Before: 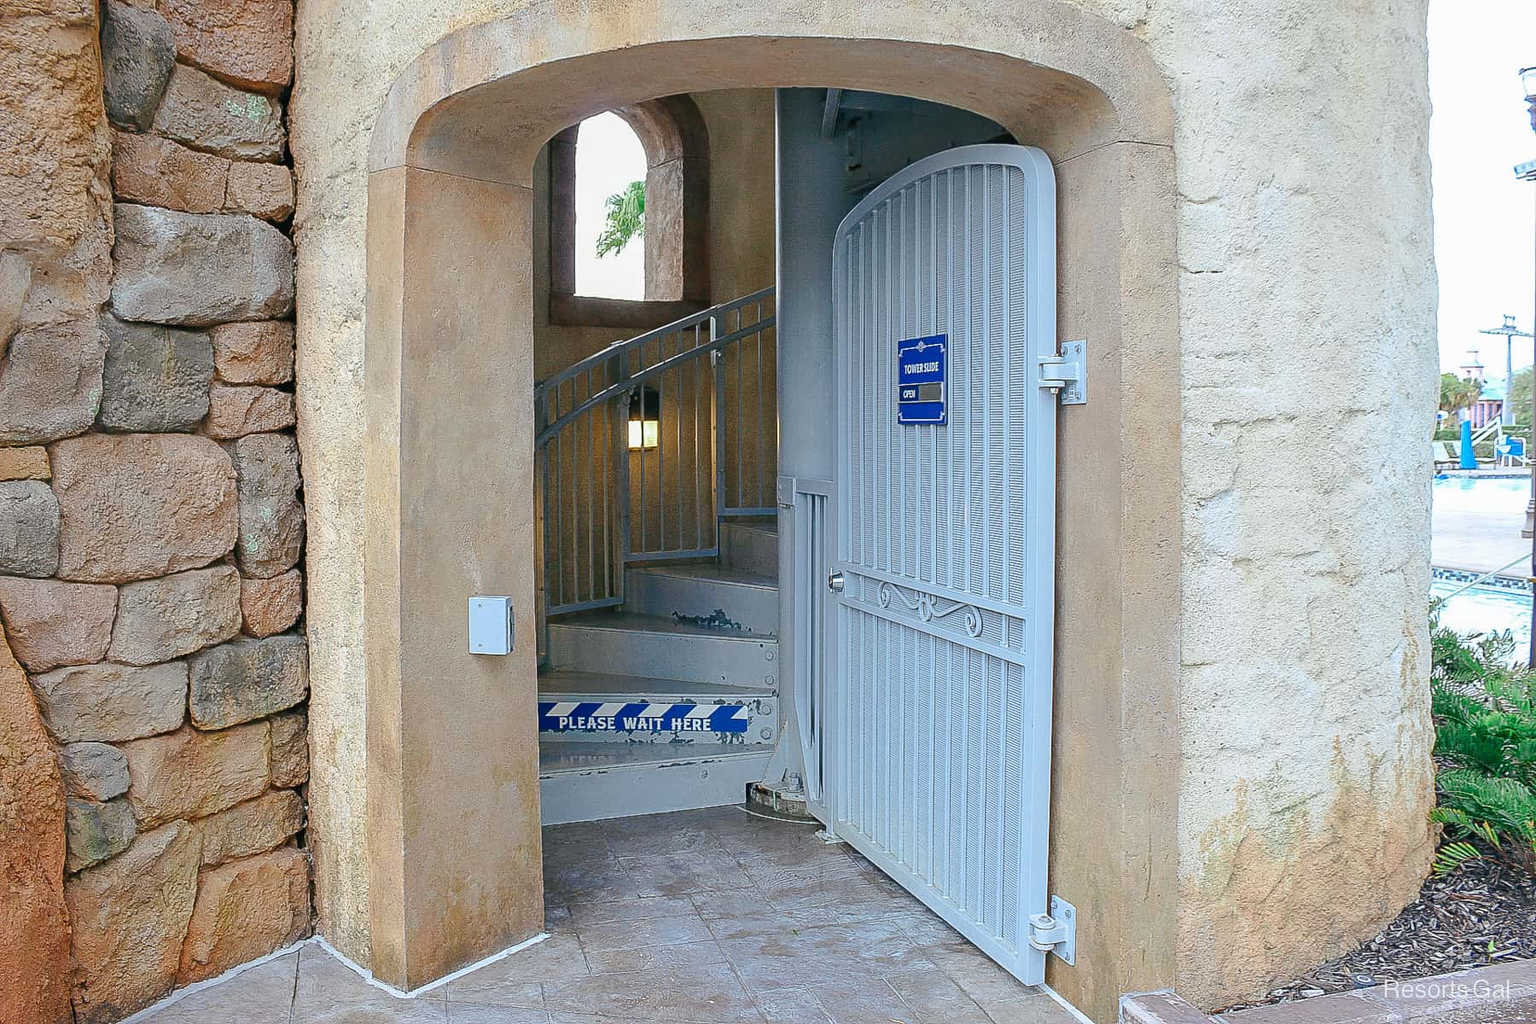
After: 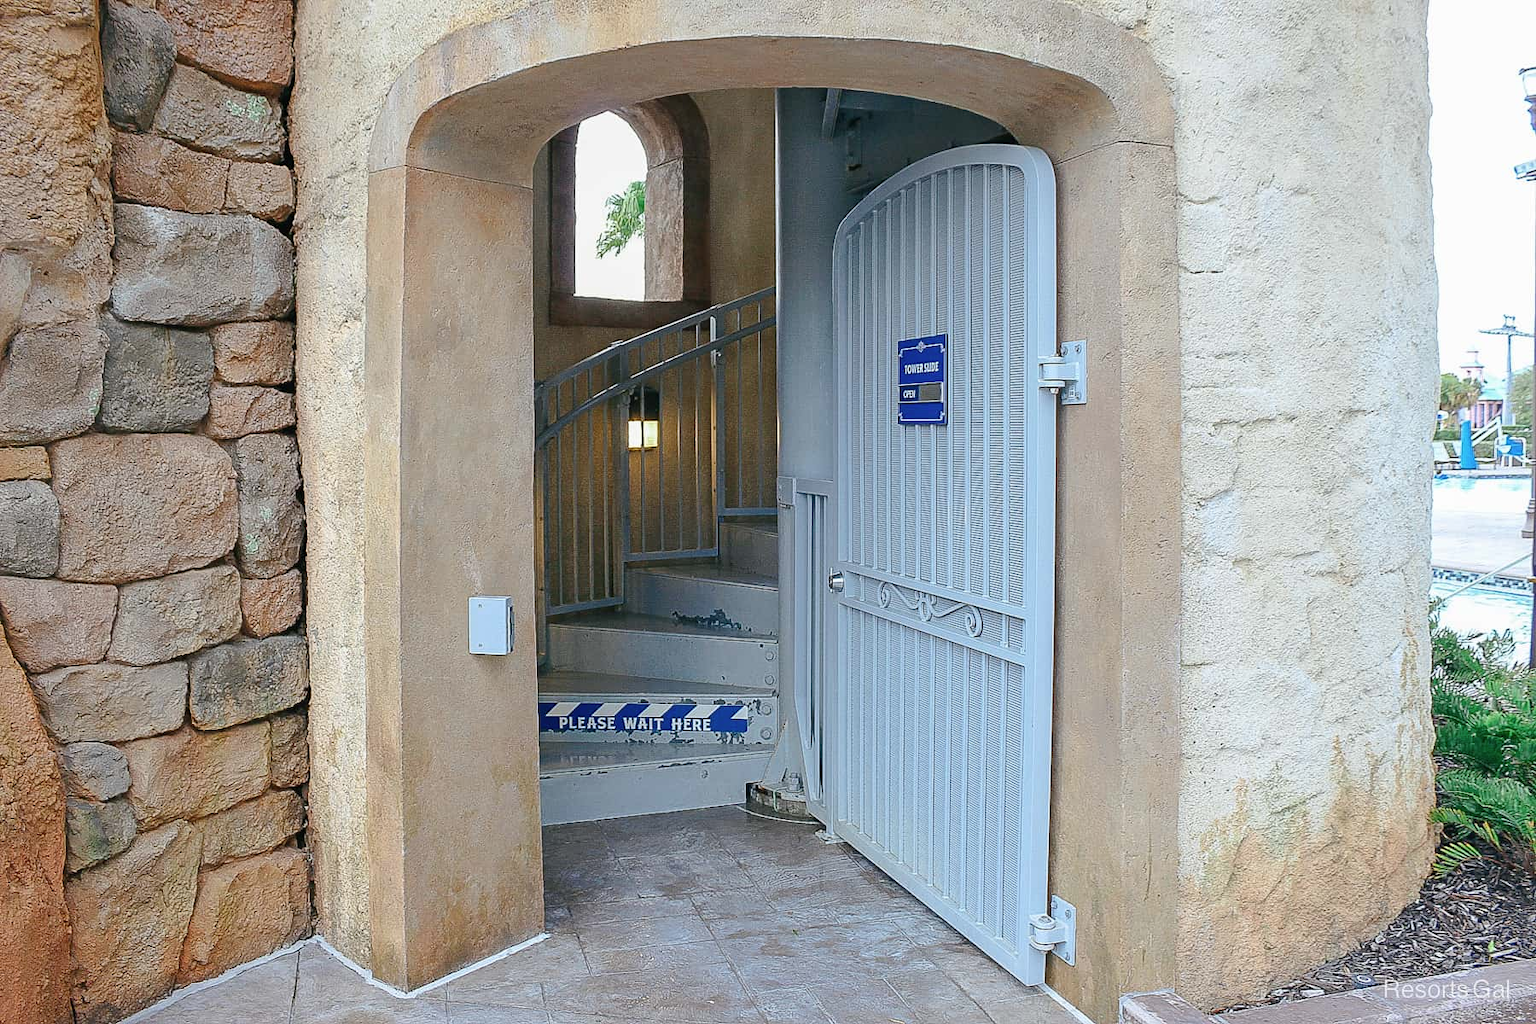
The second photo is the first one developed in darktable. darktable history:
contrast brightness saturation: saturation -0.057
